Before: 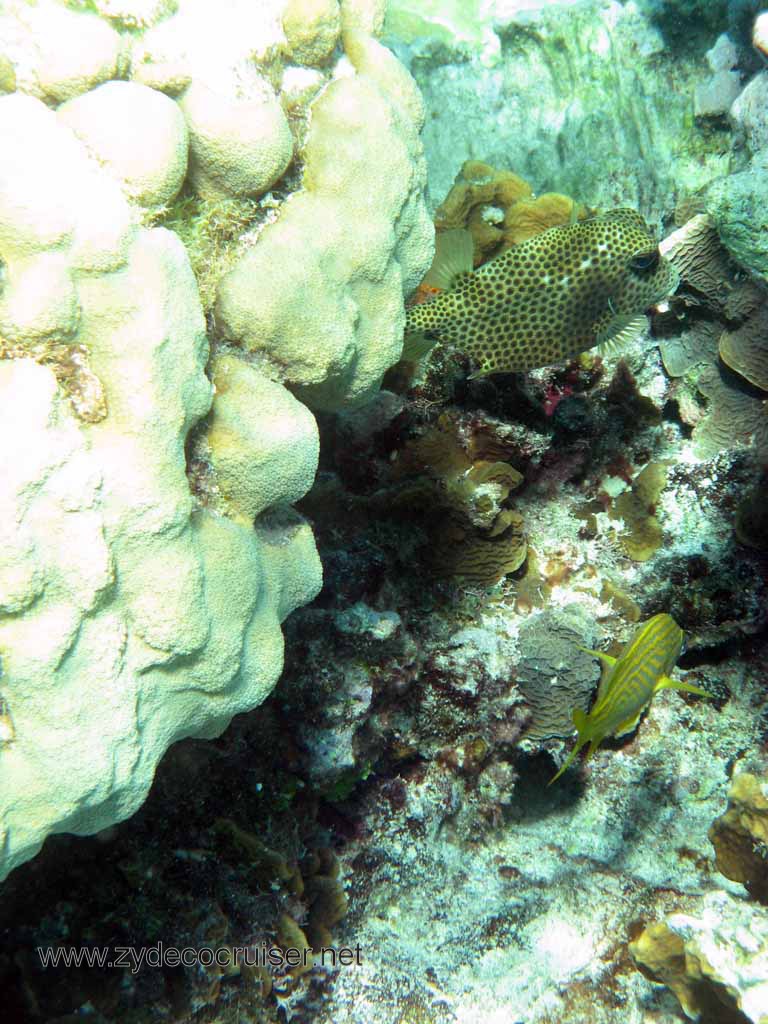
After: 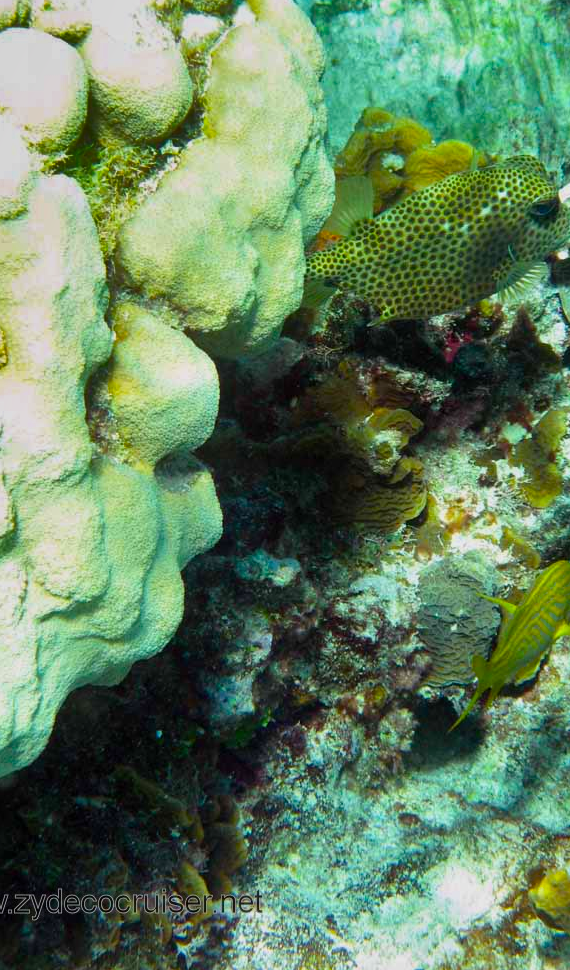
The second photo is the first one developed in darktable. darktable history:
shadows and highlights: radius 108.52, shadows 23.73, highlights -59.32, low approximation 0.01, soften with gaussian
crop and rotate: left 13.15%, top 5.251%, right 12.609%
color balance rgb: linear chroma grading › global chroma 10%, perceptual saturation grading › global saturation 30%, global vibrance 10%
exposure: black level correction 0, exposure 0.7 EV, compensate exposure bias true, compensate highlight preservation false
tone equalizer: on, module defaults
white balance: red 1, blue 1
